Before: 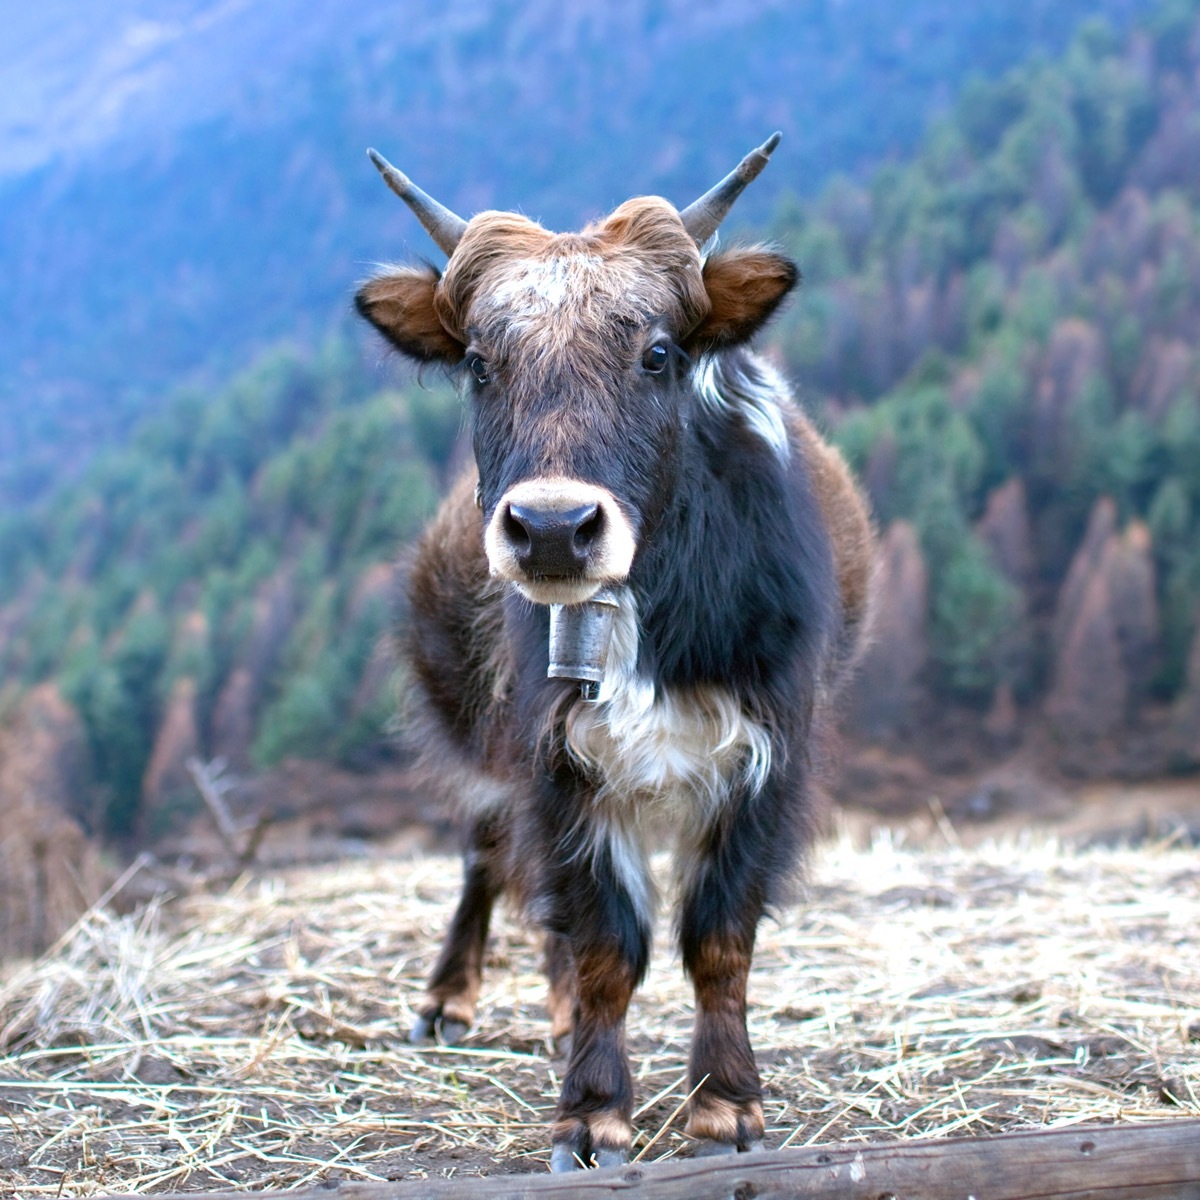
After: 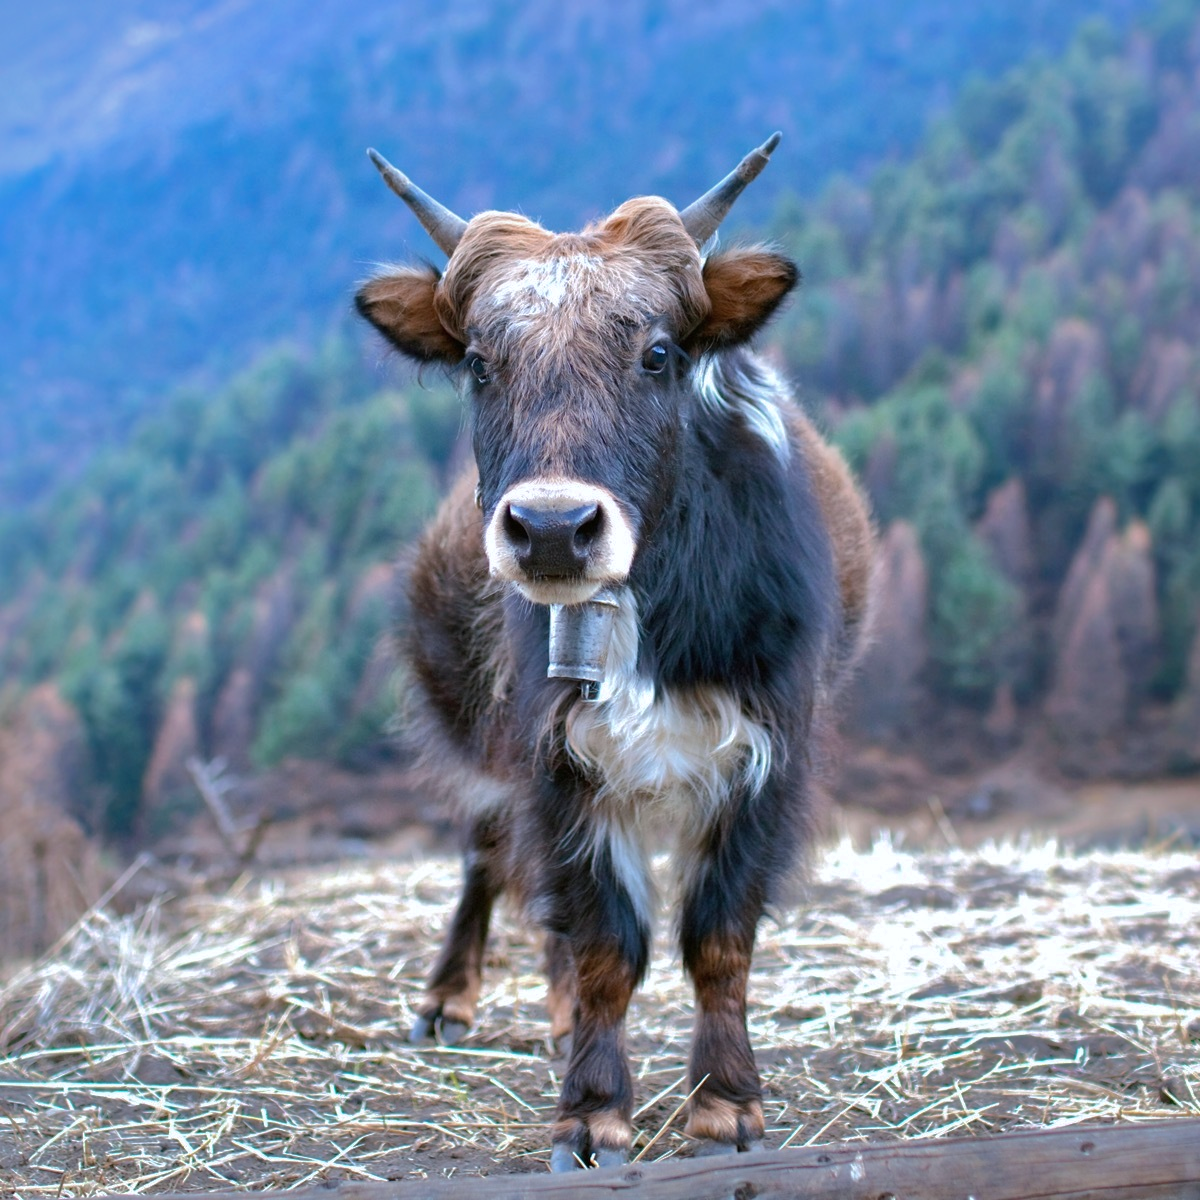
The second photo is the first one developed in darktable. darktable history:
shadows and highlights: shadows 24.87, highlights -69.43
color correction: highlights a* -0.128, highlights b* -5.12, shadows a* -0.142, shadows b* -0.149
